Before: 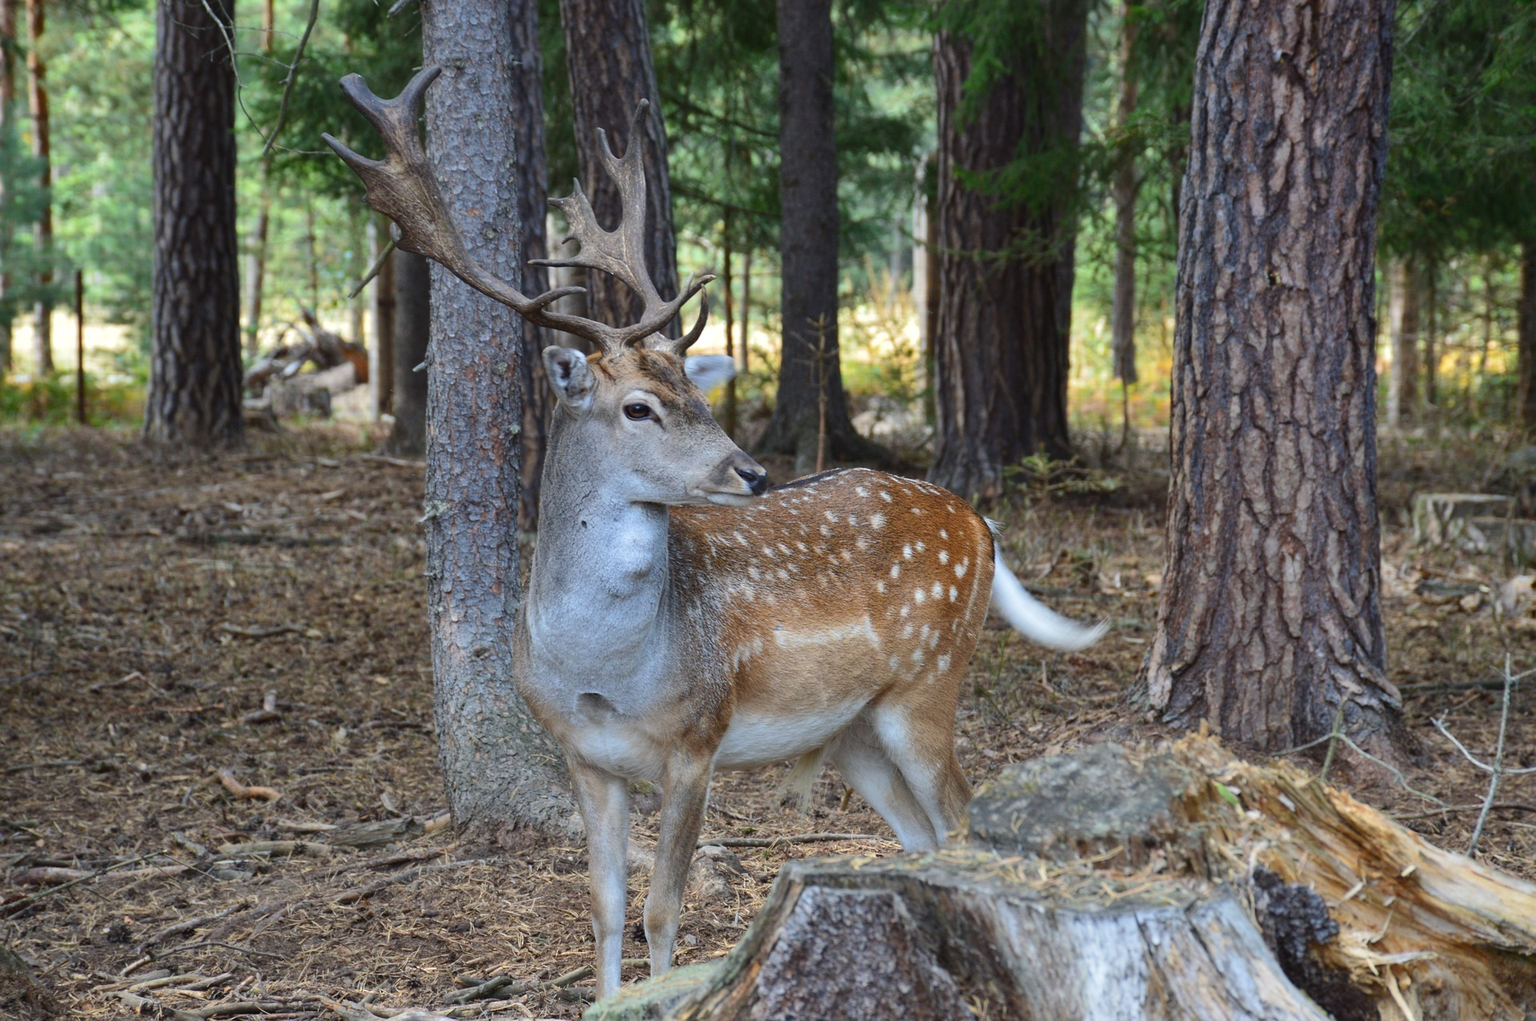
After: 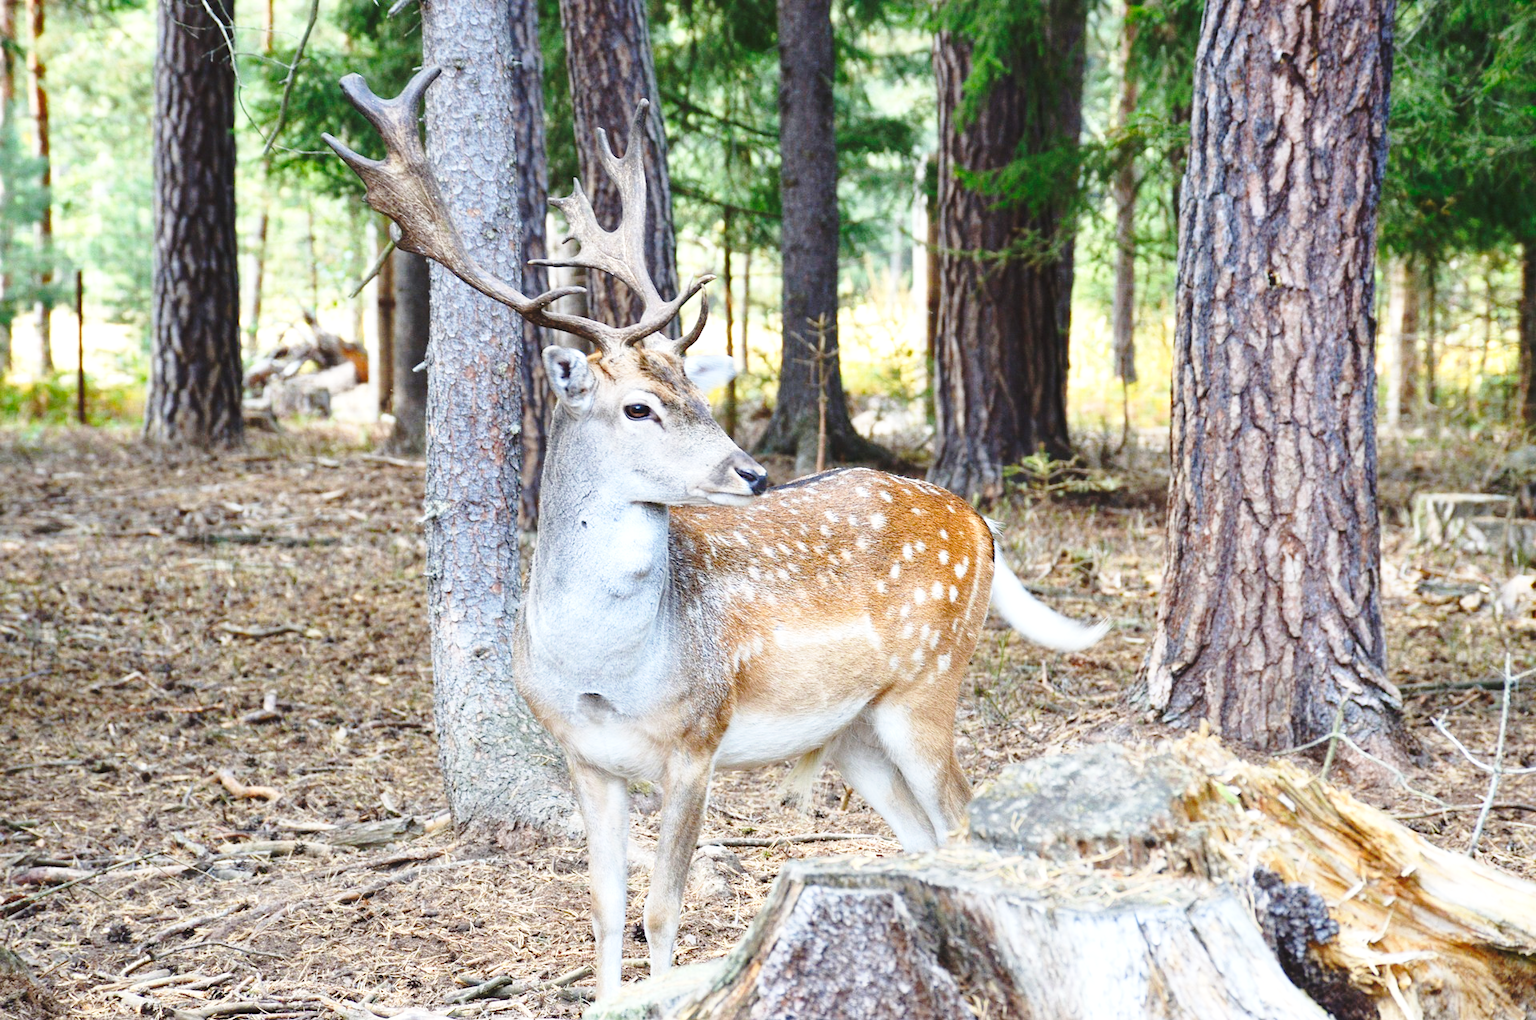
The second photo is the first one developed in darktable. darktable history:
base curve: curves: ch0 [(0, 0) (0.032, 0.037) (0.105, 0.228) (0.435, 0.76) (0.856, 0.983) (1, 1)], preserve colors none
exposure: black level correction 0, exposure 0.7 EV, compensate exposure bias true, compensate highlight preservation false
